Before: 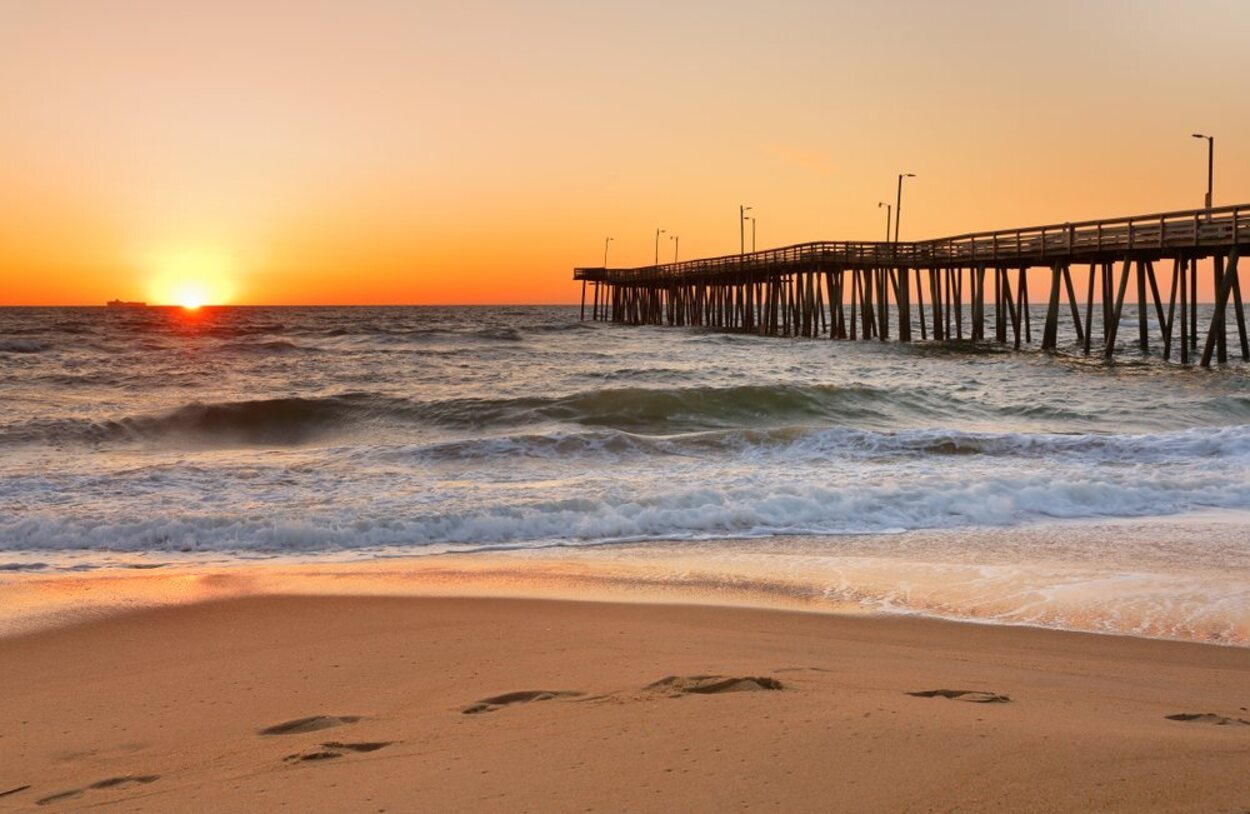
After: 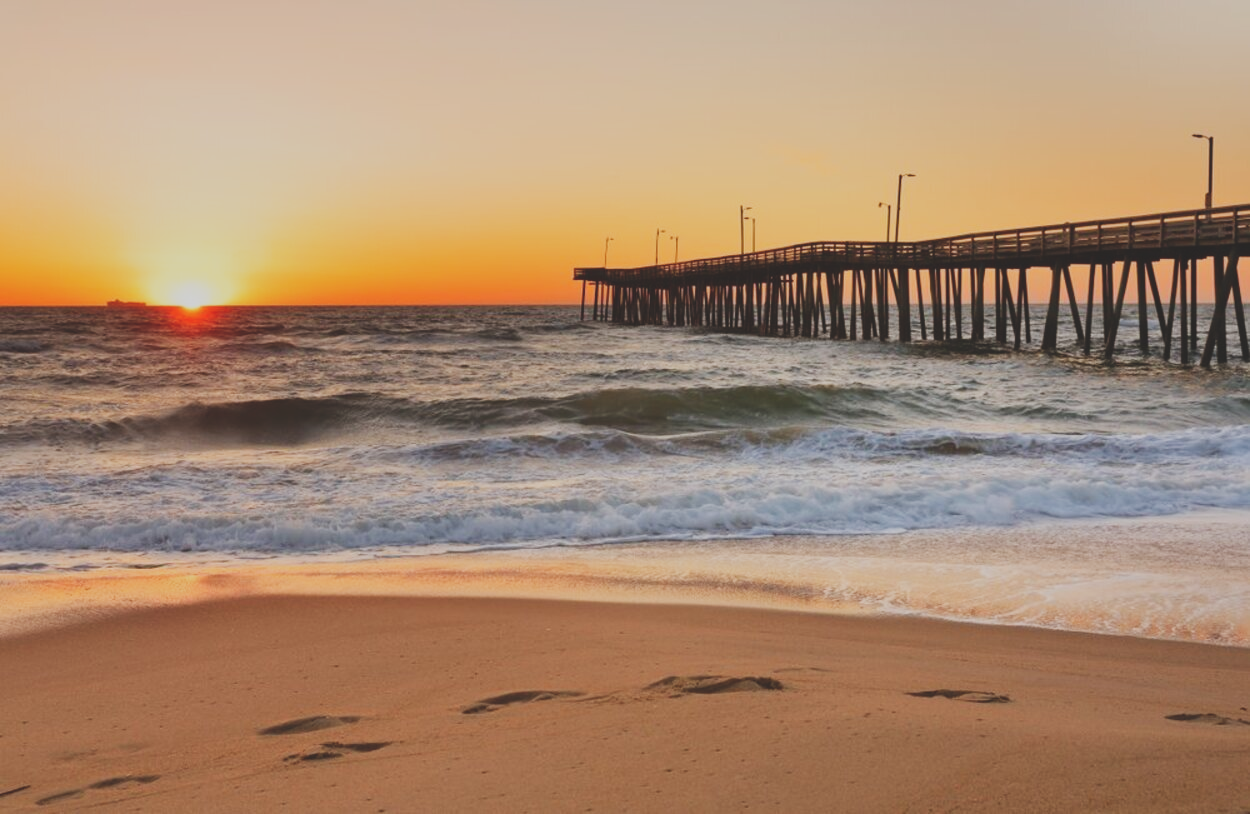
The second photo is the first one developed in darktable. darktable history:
tone curve: curves: ch0 [(0, 0.148) (0.191, 0.225) (0.712, 0.695) (0.864, 0.797) (1, 0.839)], preserve colors none
